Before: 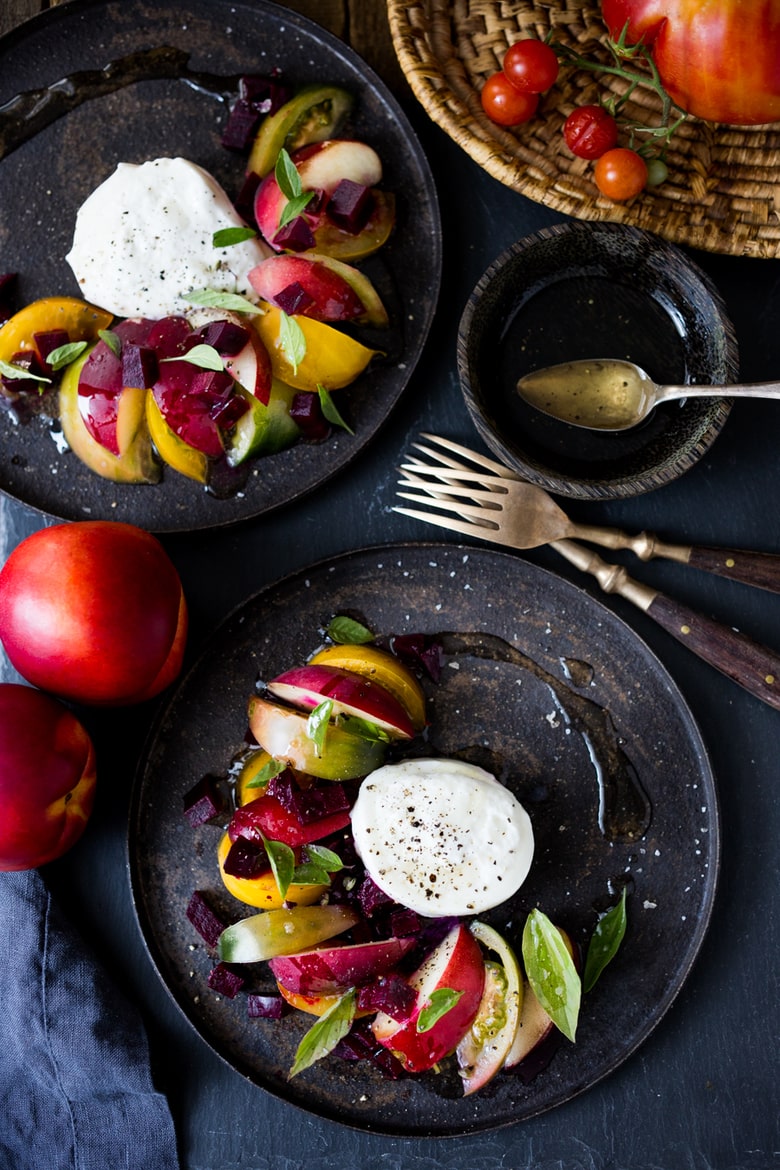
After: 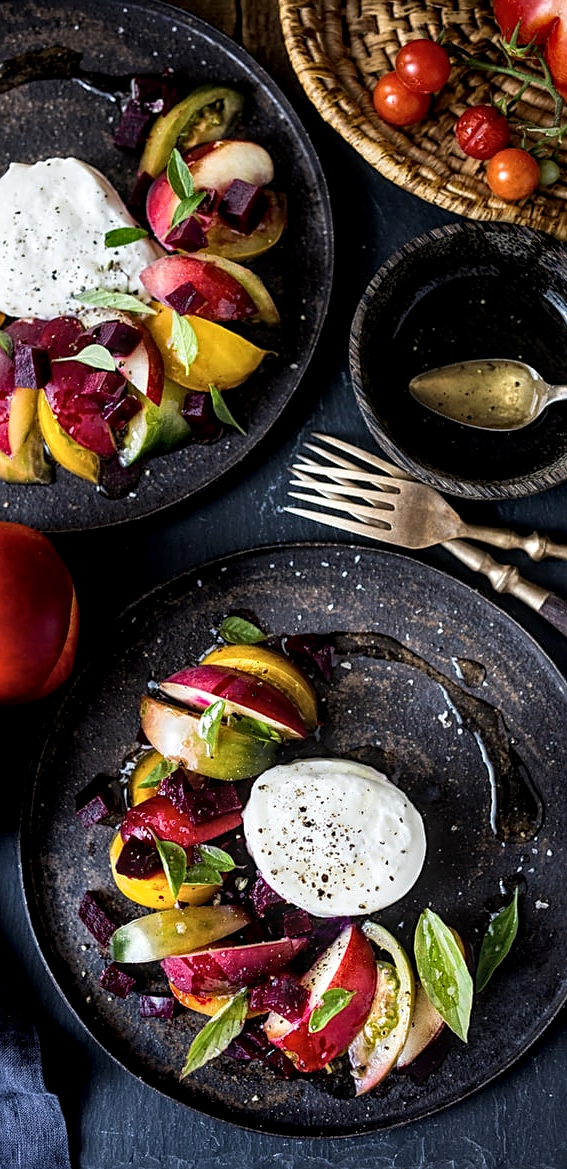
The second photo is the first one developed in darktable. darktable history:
sharpen: on, module defaults
crop: left 13.86%, right 13.414%
local contrast: detail 150%
